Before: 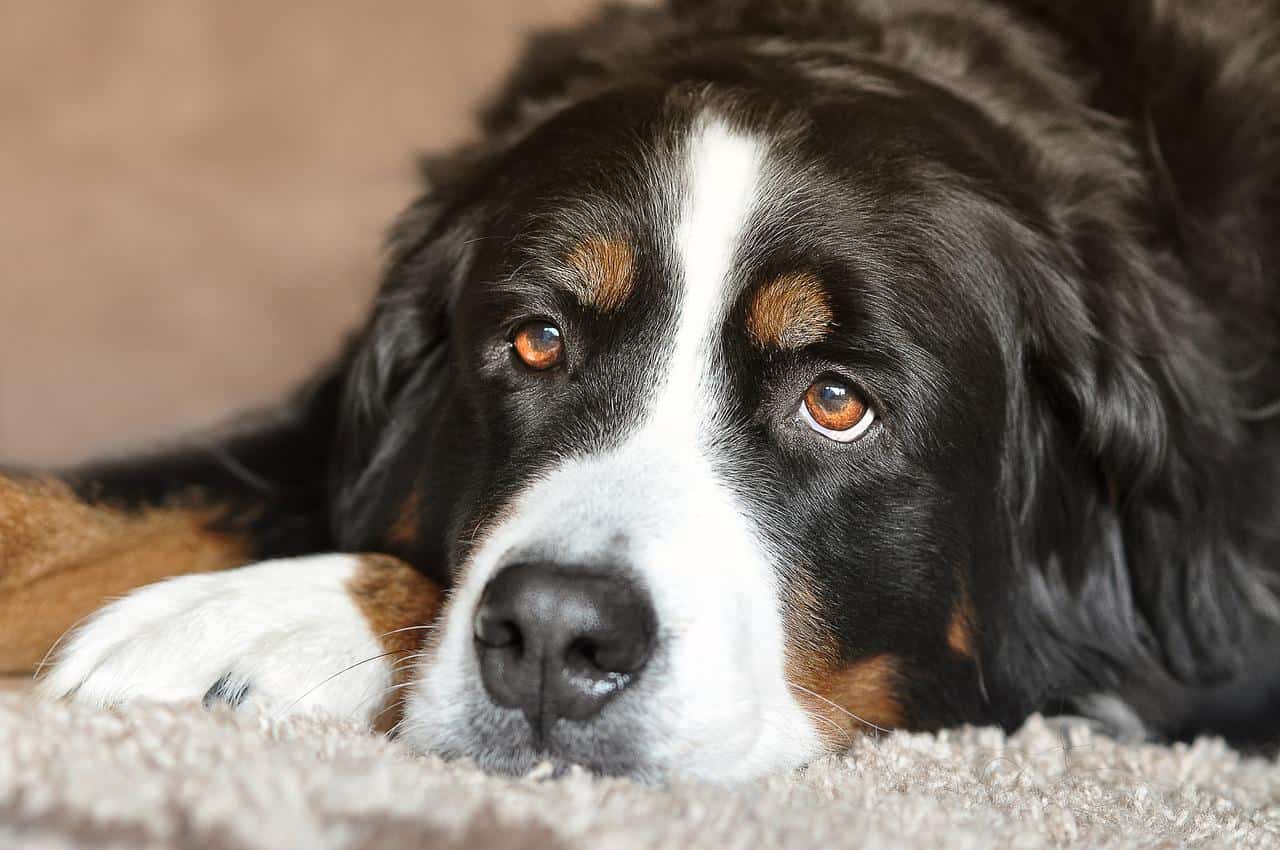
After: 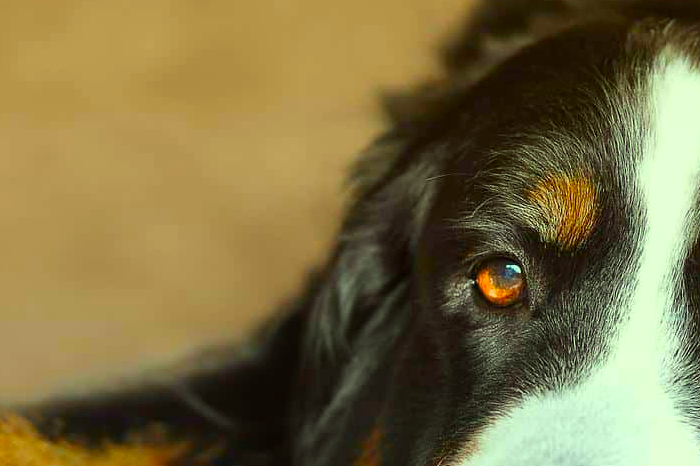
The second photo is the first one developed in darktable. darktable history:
crop and rotate: left 3.047%, top 7.509%, right 42.236%, bottom 37.598%
color correction: highlights a* -10.77, highlights b* 9.8, saturation 1.72
